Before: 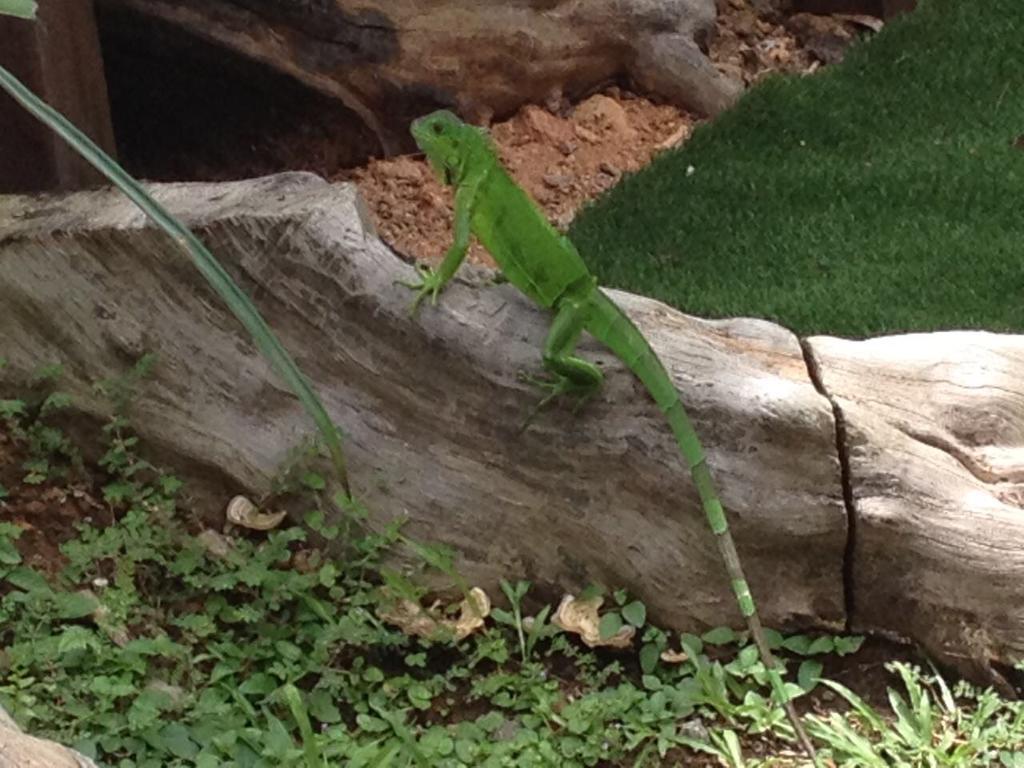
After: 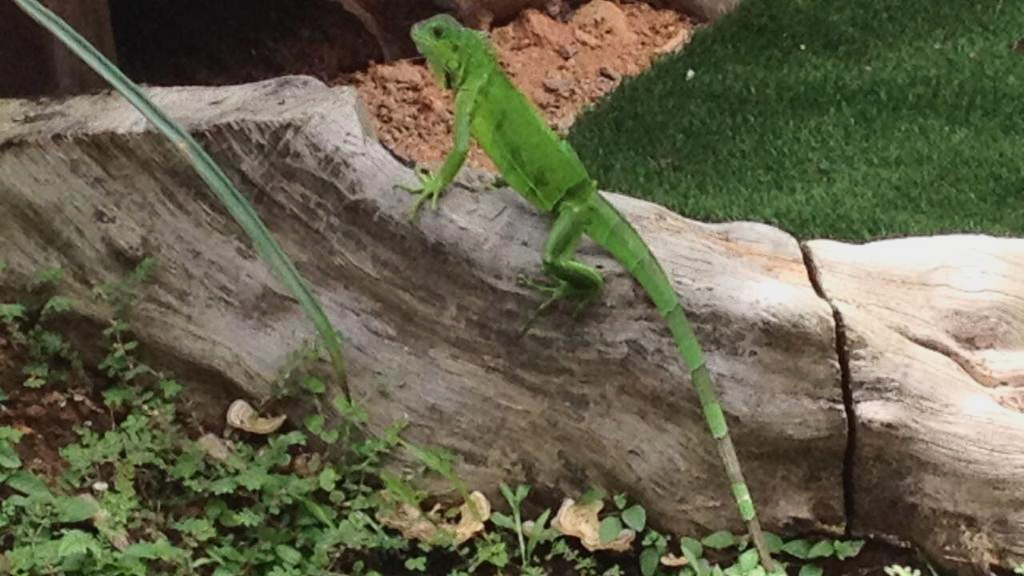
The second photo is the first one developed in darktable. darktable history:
exposure: black level correction 0, exposure -0.721 EV, compensate highlight preservation false
crop and rotate: top 12.5%, bottom 12.5%
base curve: curves: ch0 [(0, 0) (0.025, 0.046) (0.112, 0.277) (0.467, 0.74) (0.814, 0.929) (1, 0.942)]
